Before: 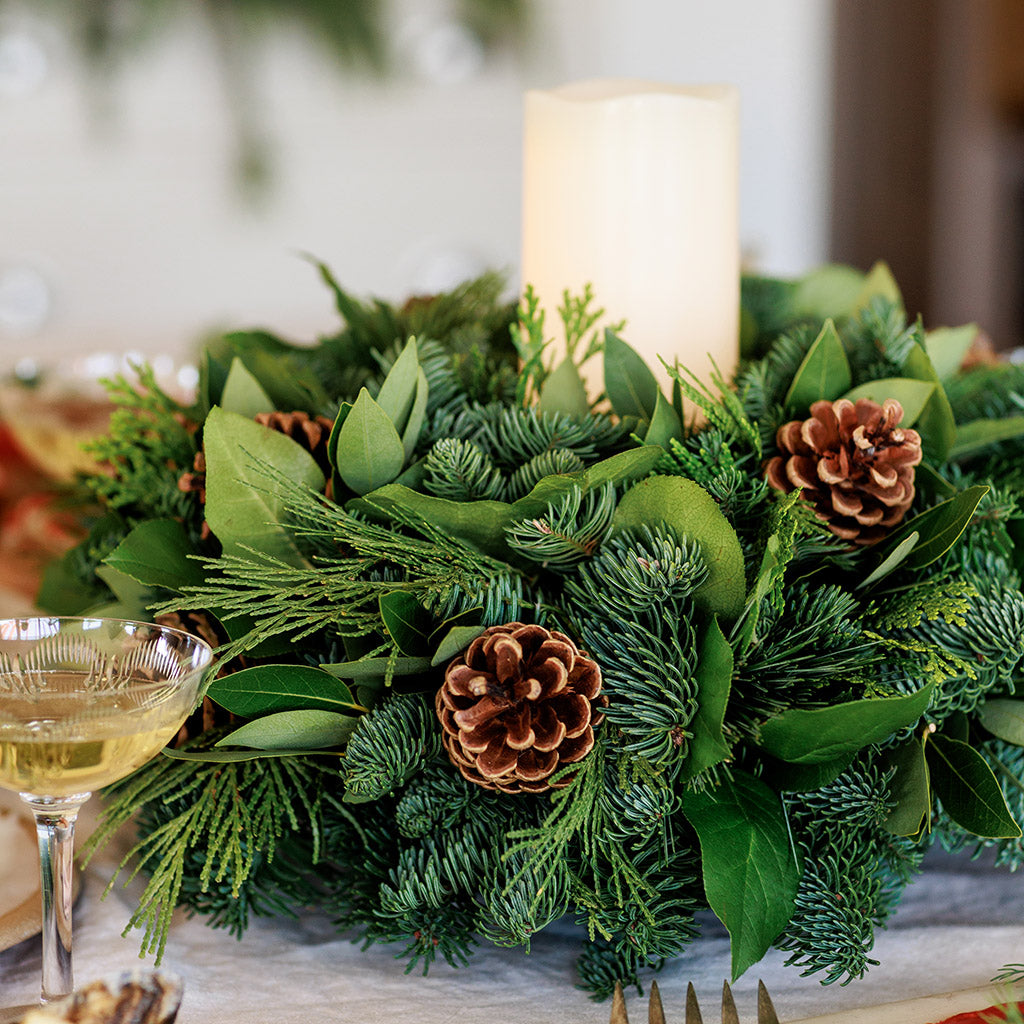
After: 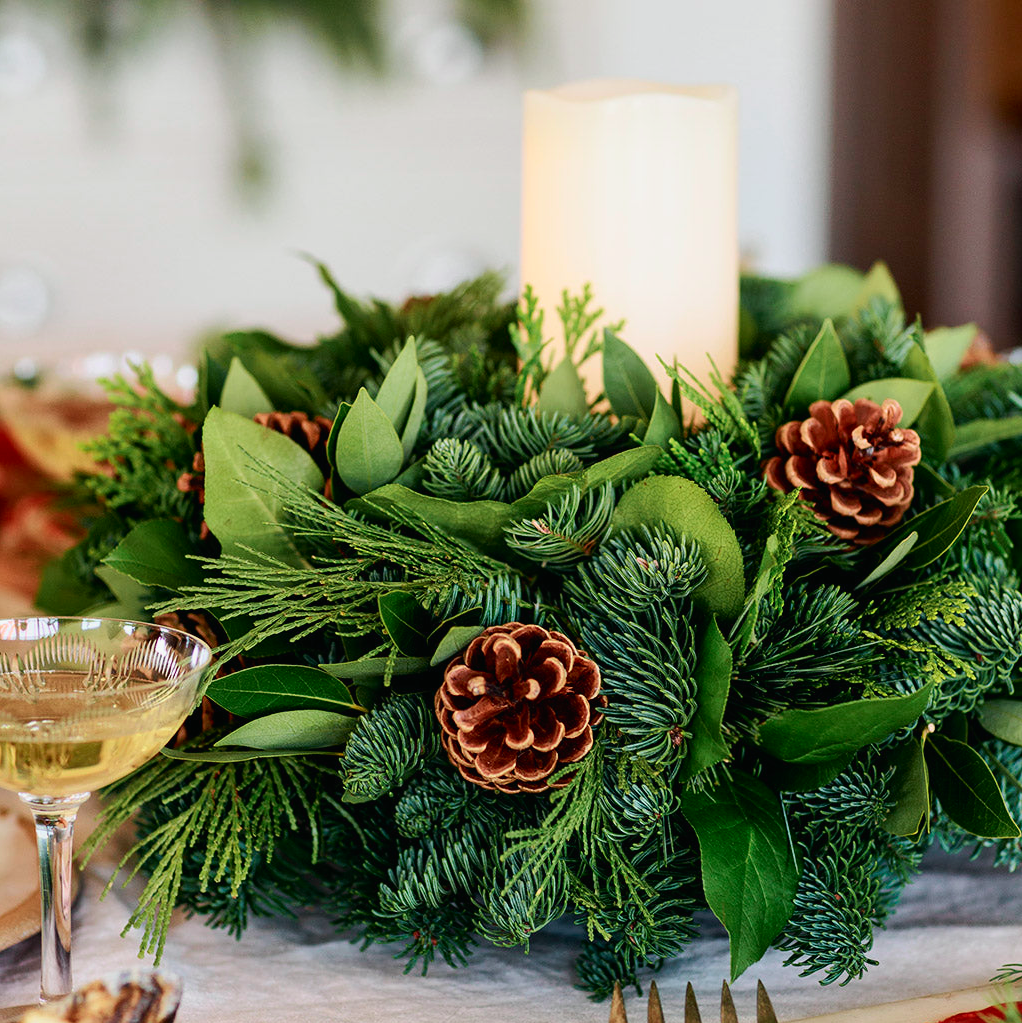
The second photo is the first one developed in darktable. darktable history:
exposure: exposure -0.116 EV, compensate exposure bias true, compensate highlight preservation false
crop and rotate: left 0.126%
tone curve: curves: ch0 [(0, 0.01) (0.037, 0.032) (0.131, 0.108) (0.275, 0.258) (0.483, 0.512) (0.61, 0.661) (0.696, 0.742) (0.792, 0.834) (0.911, 0.936) (0.997, 0.995)]; ch1 [(0, 0) (0.308, 0.29) (0.425, 0.411) (0.503, 0.502) (0.529, 0.543) (0.683, 0.706) (0.746, 0.77) (1, 1)]; ch2 [(0, 0) (0.225, 0.214) (0.334, 0.339) (0.401, 0.415) (0.485, 0.487) (0.502, 0.502) (0.525, 0.523) (0.545, 0.552) (0.587, 0.61) (0.636, 0.654) (0.711, 0.729) (0.845, 0.855) (0.998, 0.977)], color space Lab, independent channels, preserve colors none
